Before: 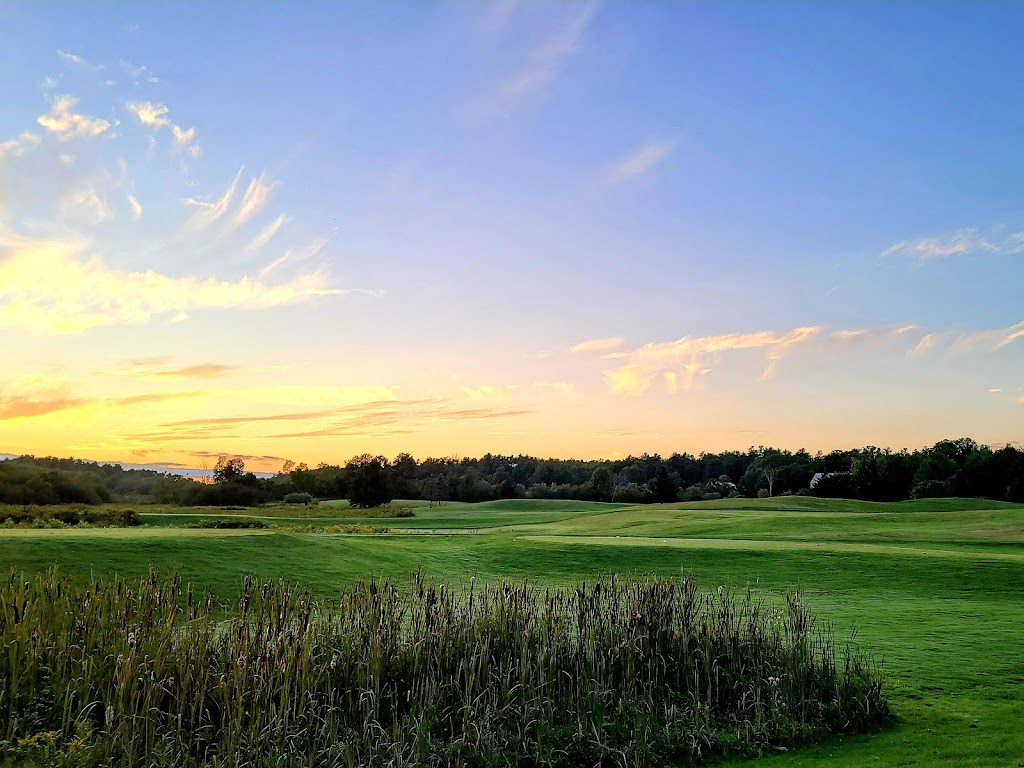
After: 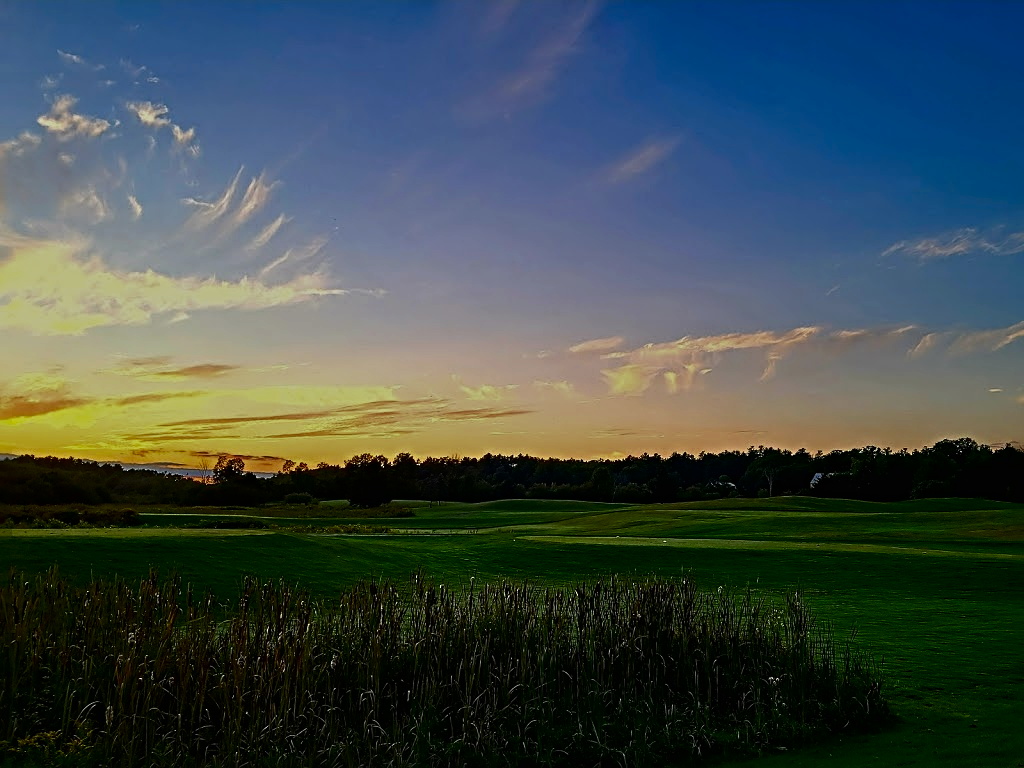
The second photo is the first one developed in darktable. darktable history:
sharpen: radius 4.923
contrast brightness saturation: contrast 0.088, brightness -0.581, saturation 0.17
exposure: black level correction -0.015, exposure -0.512 EV, compensate highlight preservation false
